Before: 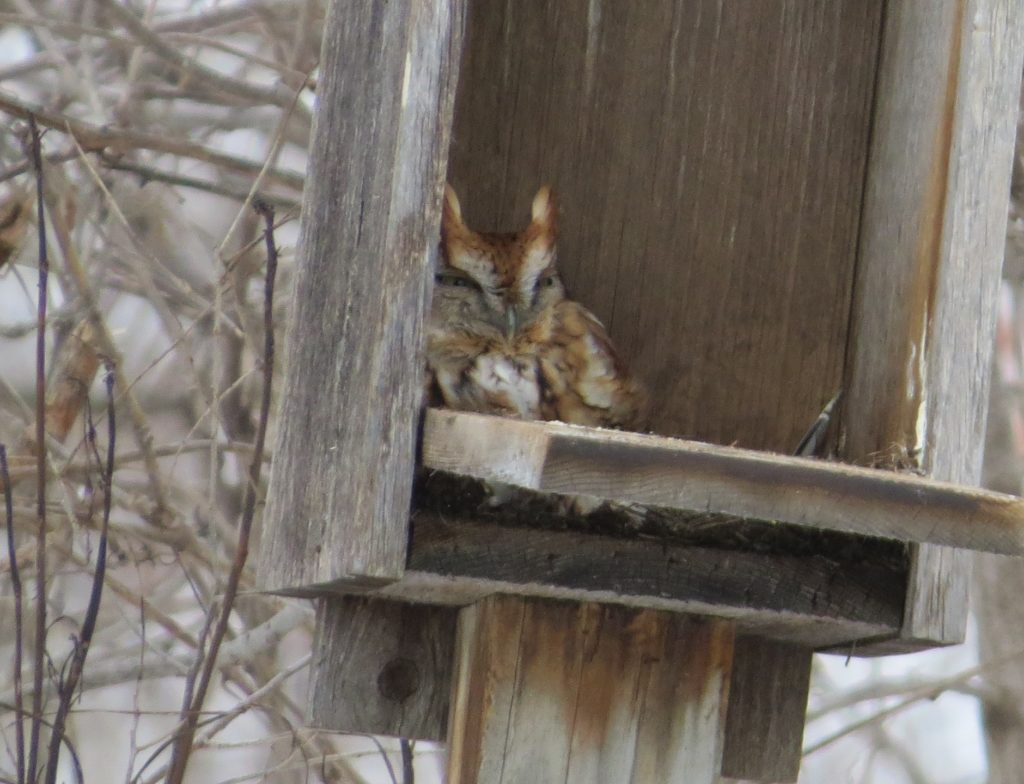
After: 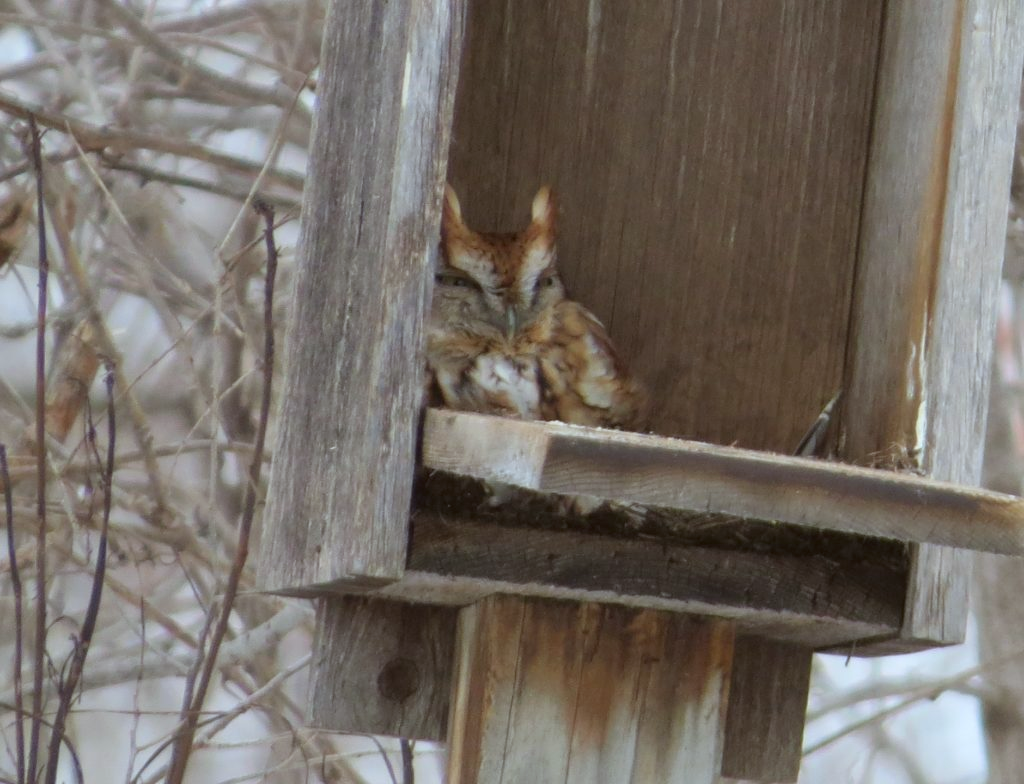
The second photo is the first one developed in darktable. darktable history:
color correction: highlights a* -3.45, highlights b* -6.7, shadows a* 3.23, shadows b* 5.33
